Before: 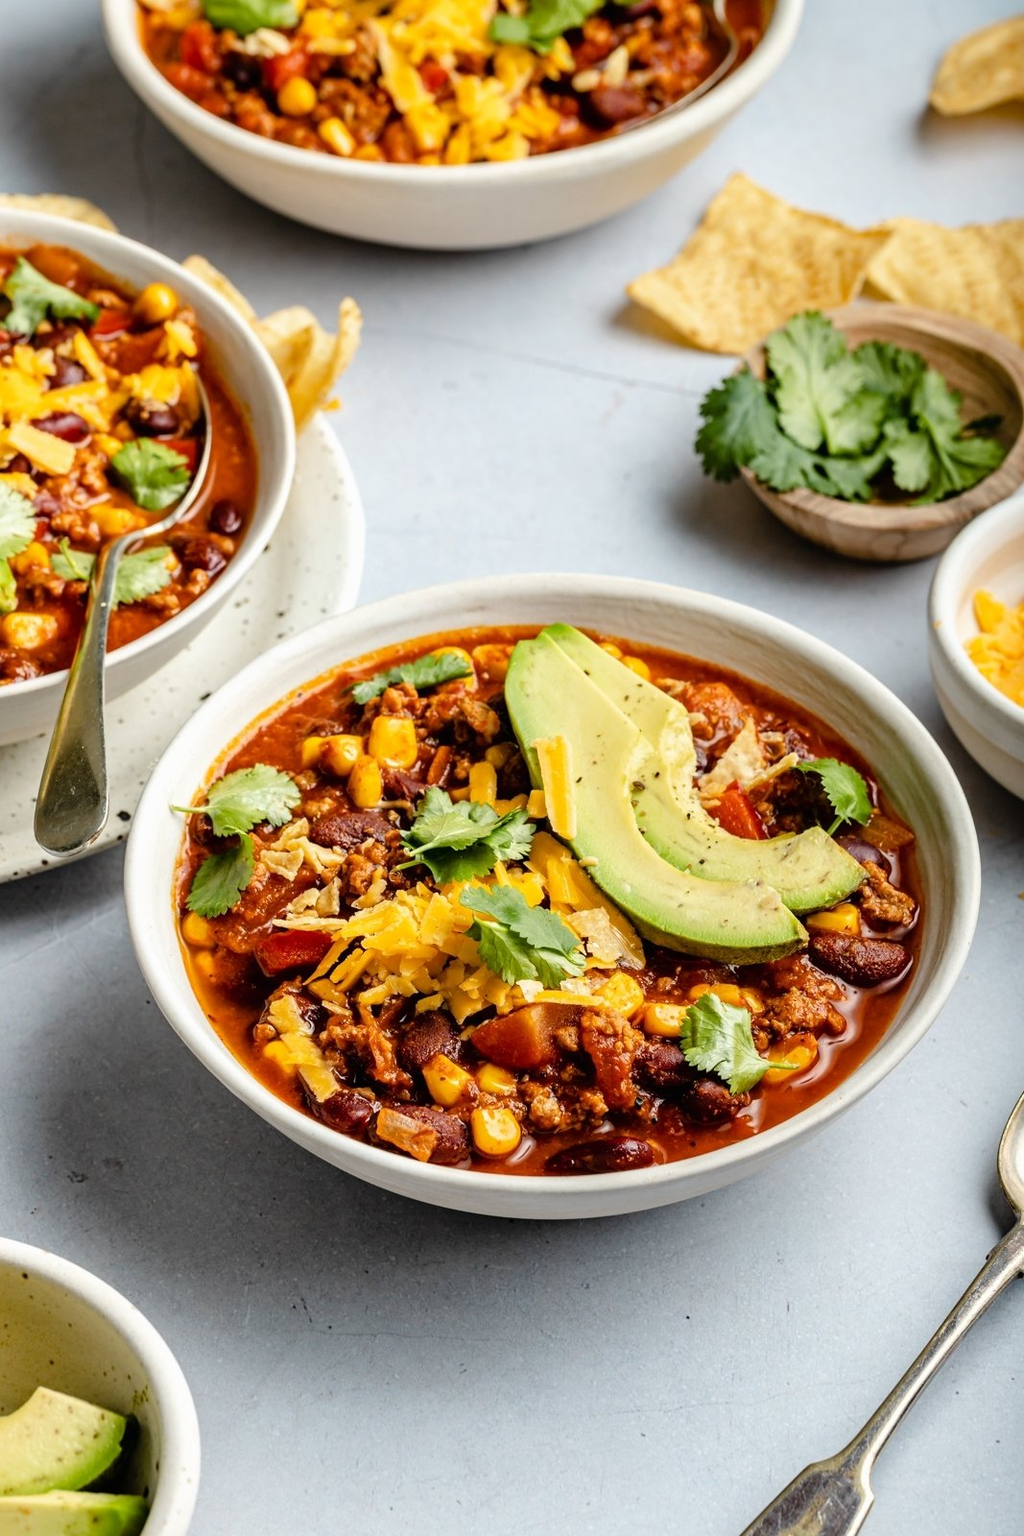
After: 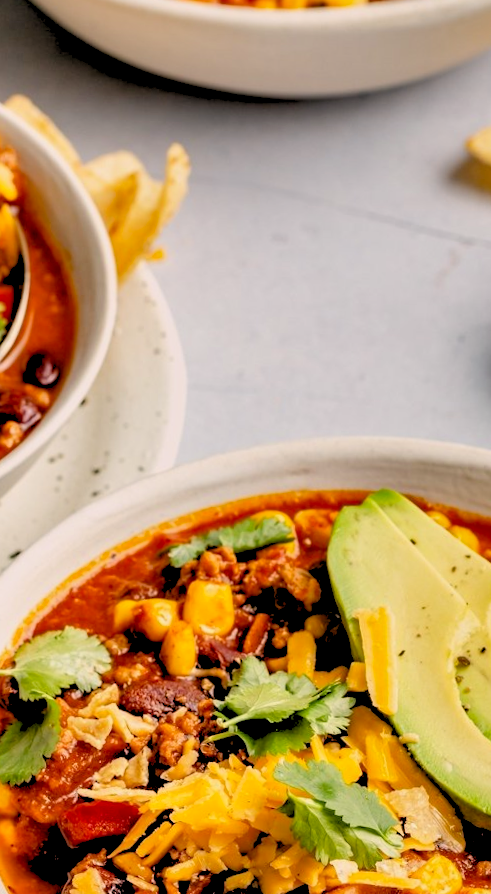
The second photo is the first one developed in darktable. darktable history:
crop: left 20.248%, top 10.86%, right 35.675%, bottom 34.321%
base curve: exposure shift 0, preserve colors none
exposure: black level correction 0.004, exposure 0.014 EV, compensate highlight preservation false
rgb levels: preserve colors sum RGB, levels [[0.038, 0.433, 0.934], [0, 0.5, 1], [0, 0.5, 1]]
color correction: highlights a* 5.81, highlights b* 4.84
shadows and highlights: low approximation 0.01, soften with gaussian
rotate and perspective: rotation 1.72°, automatic cropping off
